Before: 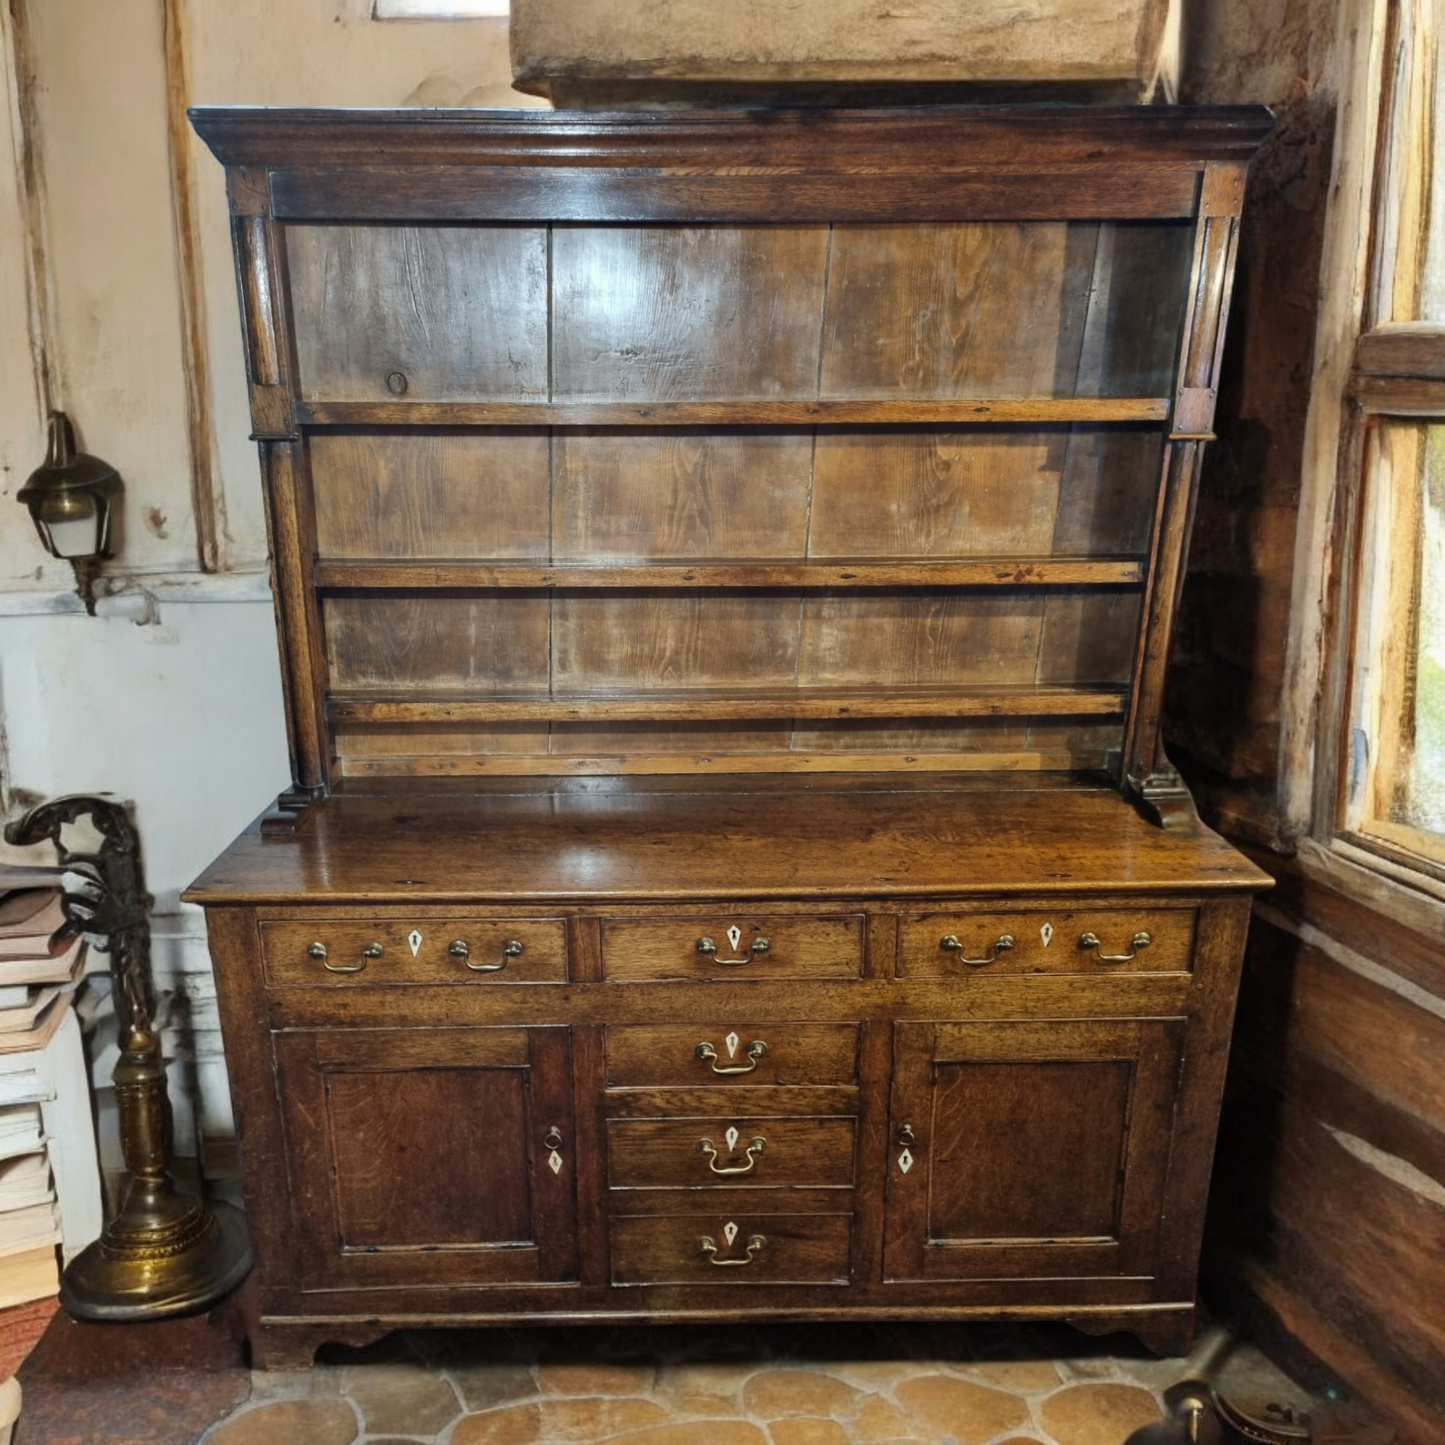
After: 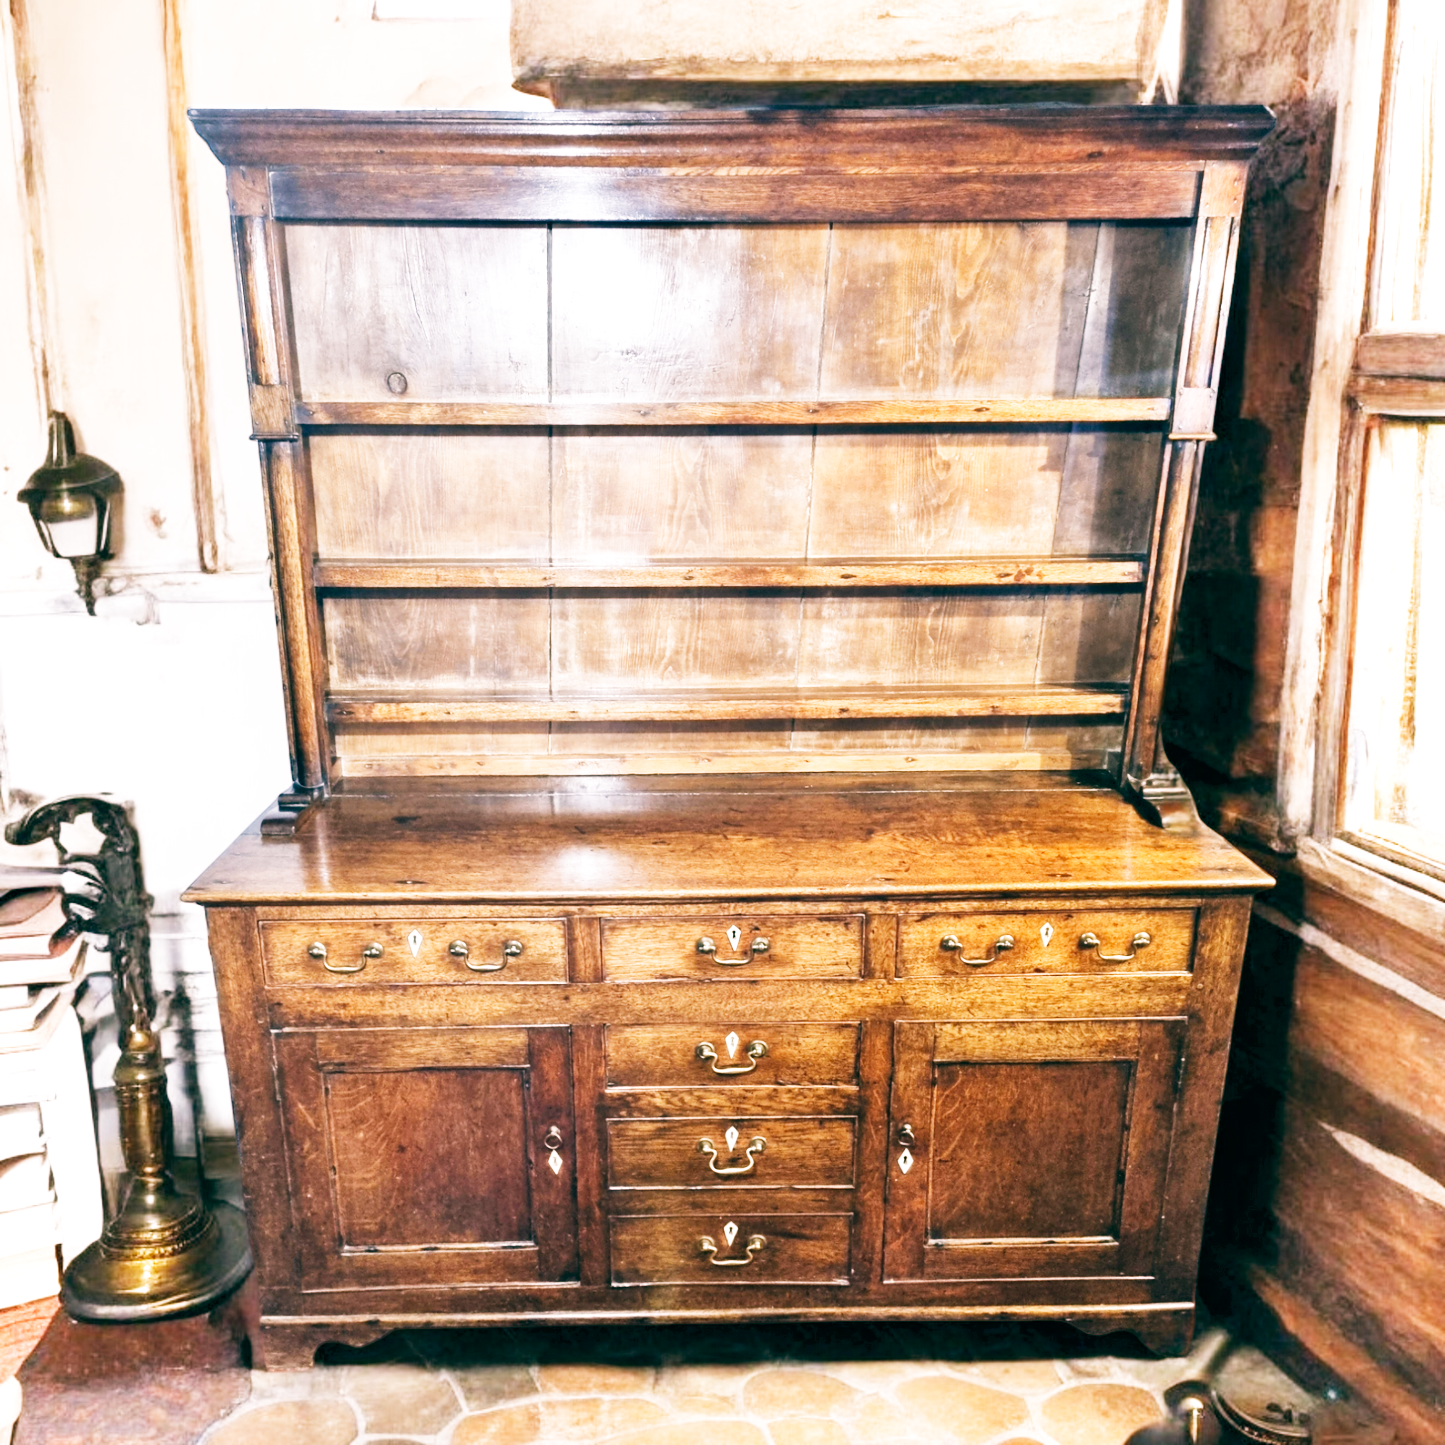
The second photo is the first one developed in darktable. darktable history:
exposure: black level correction 0, exposure 2.088 EV, compensate exposure bias true, compensate highlight preservation false
white balance: red 1.066, blue 1.119
color balance: lift [1.005, 0.99, 1.007, 1.01], gamma [1, 0.979, 1.011, 1.021], gain [0.923, 1.098, 1.025, 0.902], input saturation 90.45%, contrast 7.73%, output saturation 105.91%
filmic rgb: black relative exposure -16 EV, white relative exposure 5.31 EV, hardness 5.9, contrast 1.25, preserve chrominance no, color science v5 (2021)
